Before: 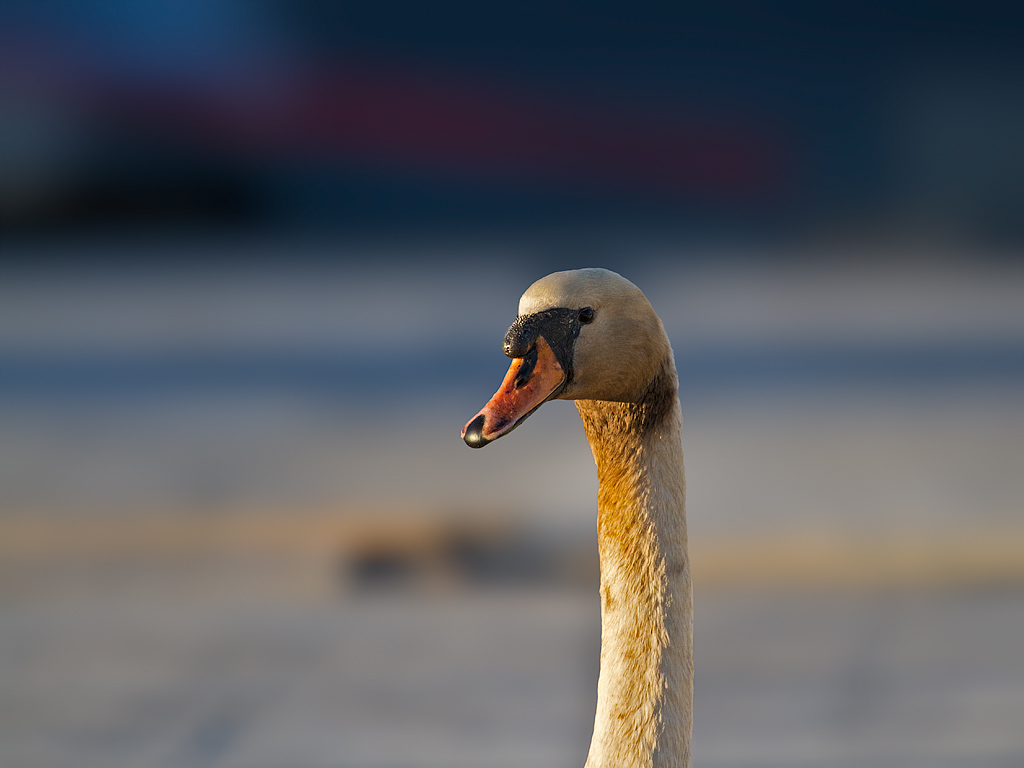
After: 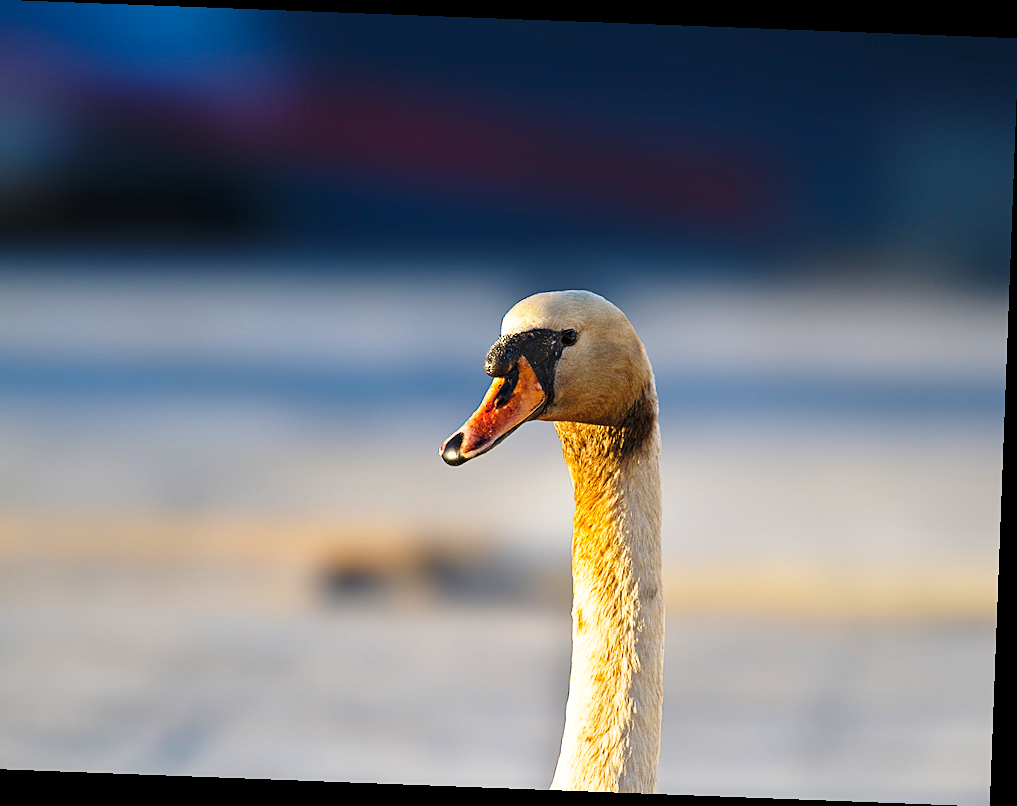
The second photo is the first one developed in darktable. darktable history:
crop and rotate: left 3.238%
color zones: curves: ch0 [(0.25, 0.5) (0.463, 0.627) (0.484, 0.637) (0.75, 0.5)]
base curve: curves: ch0 [(0, 0) (0.026, 0.03) (0.109, 0.232) (0.351, 0.748) (0.669, 0.968) (1, 1)], preserve colors none
rotate and perspective: rotation 2.17°, automatic cropping off
sharpen: amount 0.2
